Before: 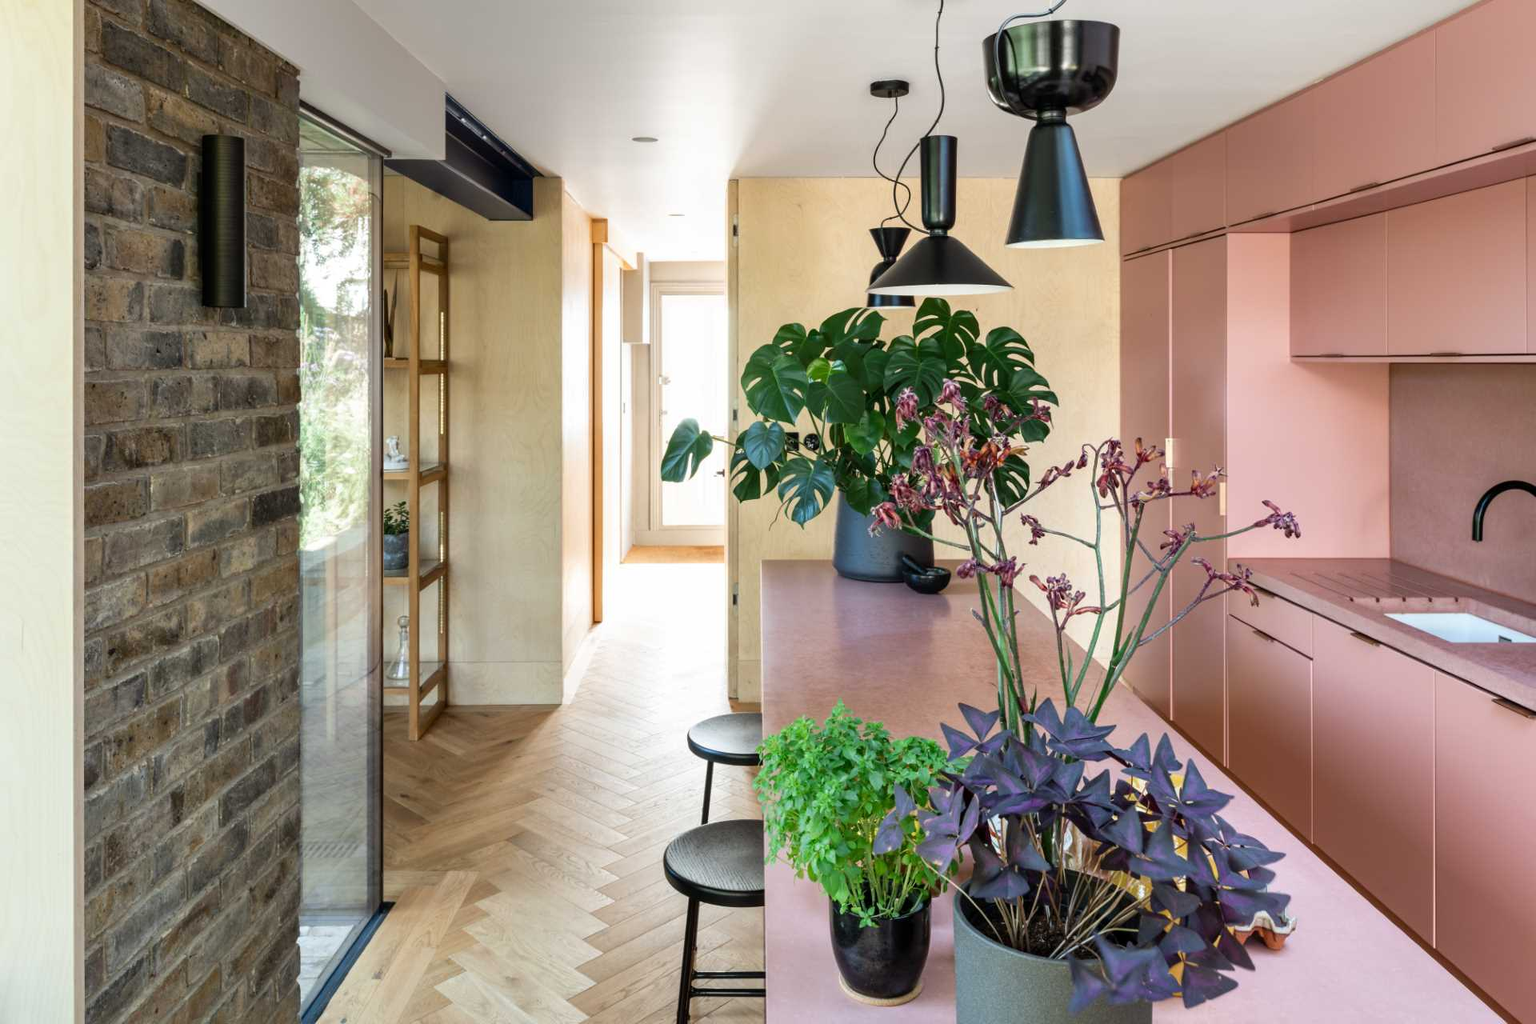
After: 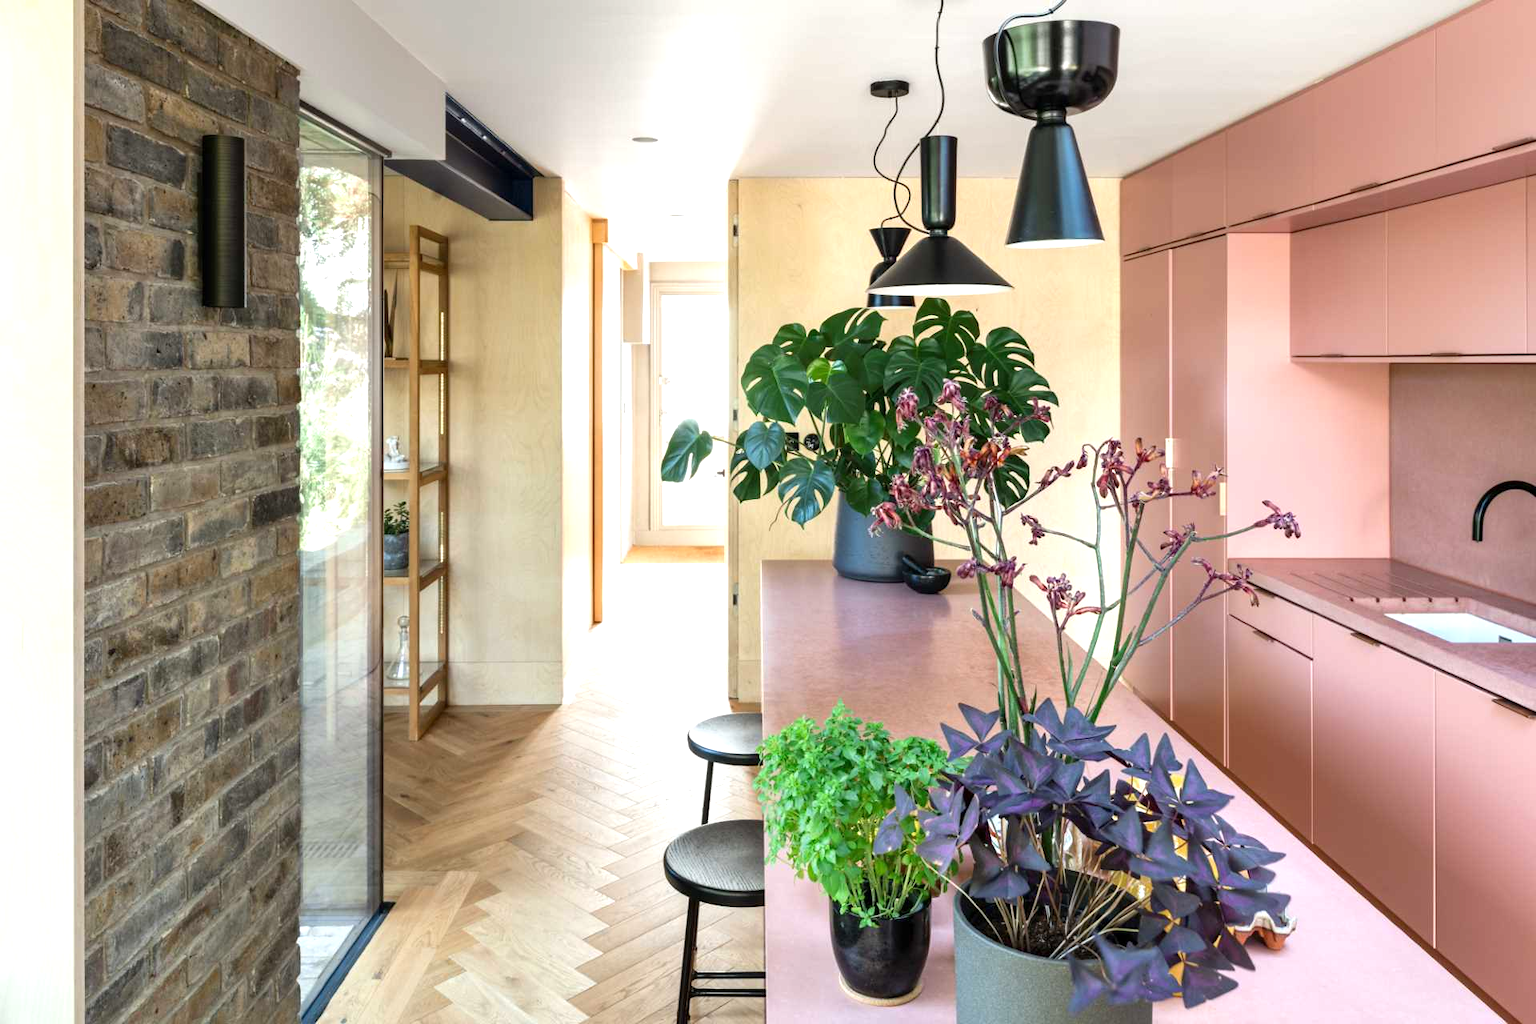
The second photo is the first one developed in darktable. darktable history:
exposure: exposure 0.521 EV, compensate exposure bias true, compensate highlight preservation false
